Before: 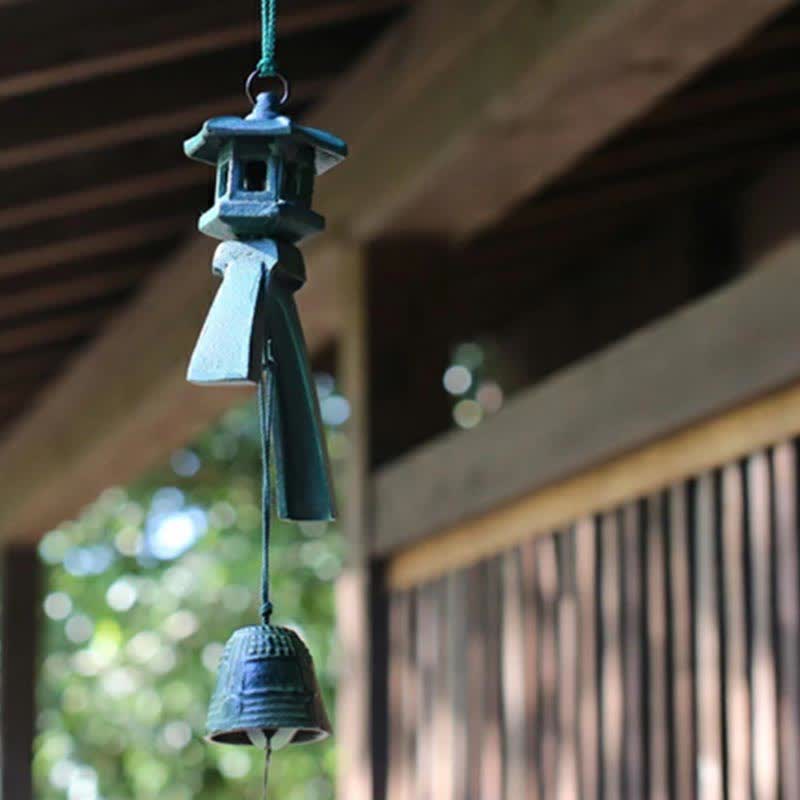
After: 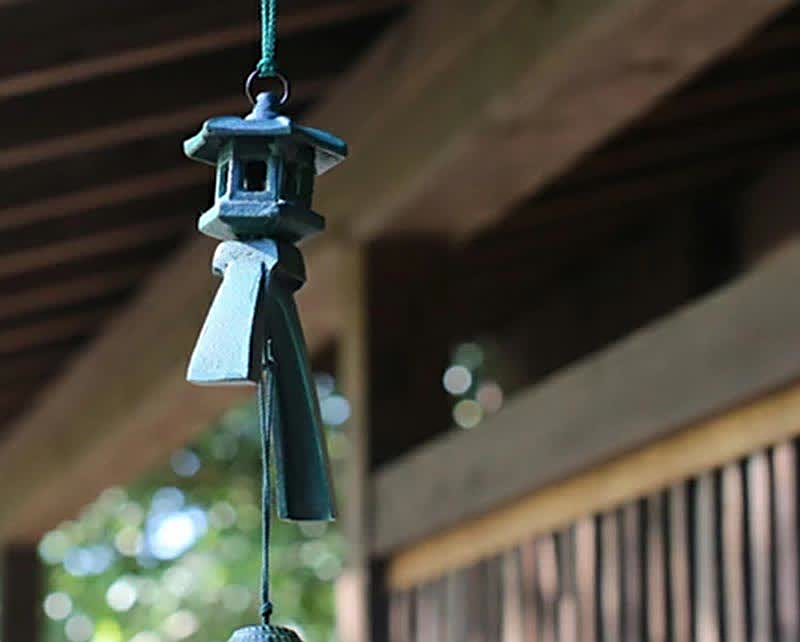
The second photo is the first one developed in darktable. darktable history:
crop: bottom 19.644%
sharpen: on, module defaults
